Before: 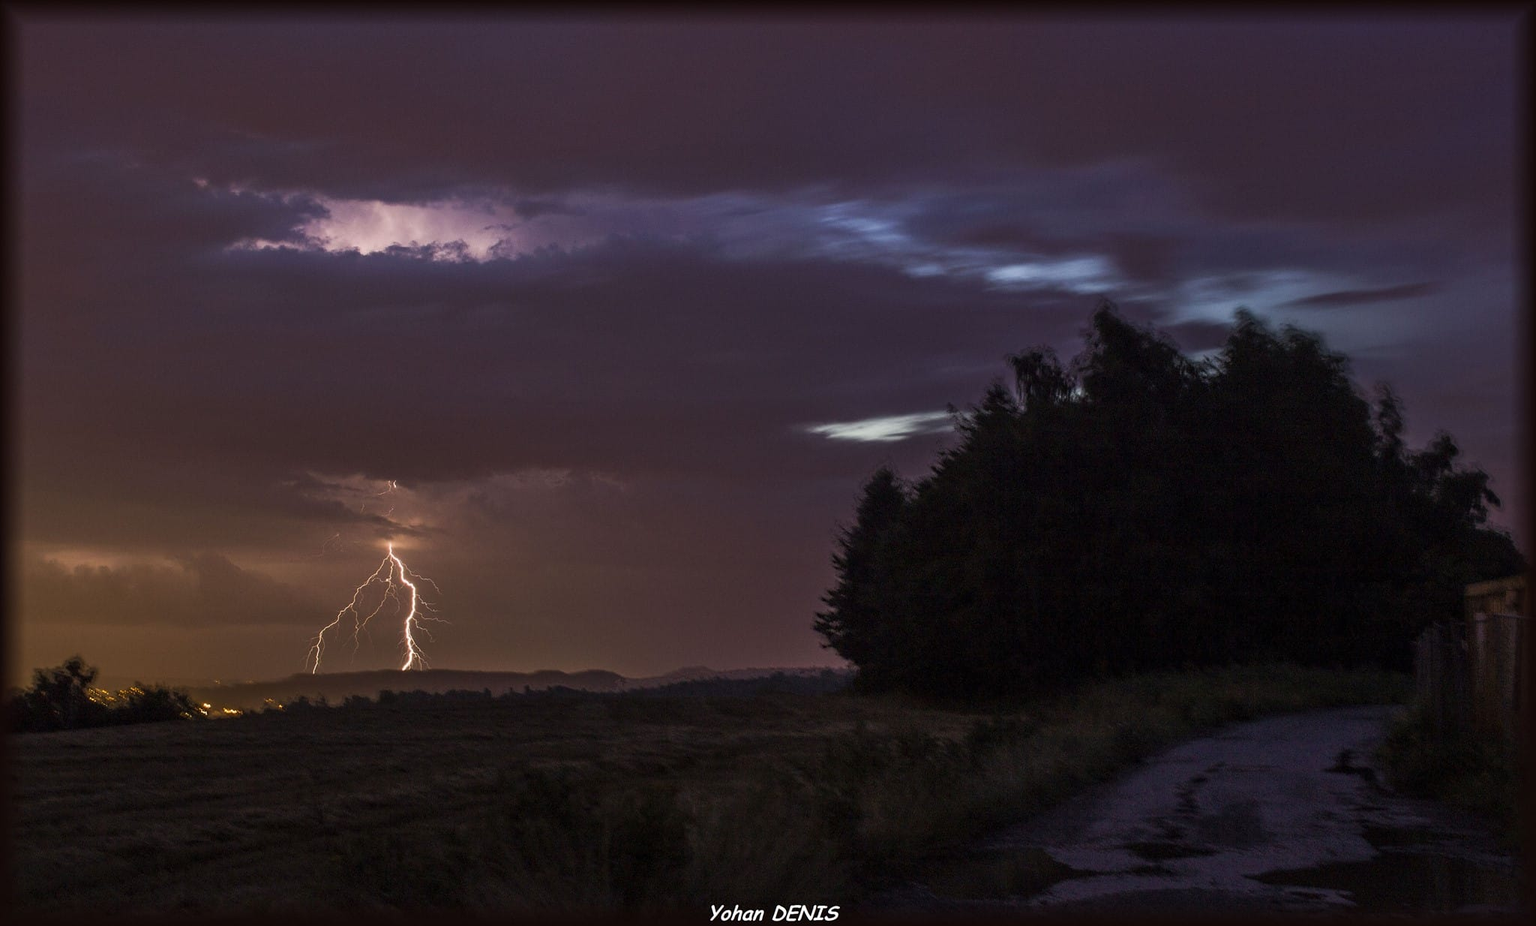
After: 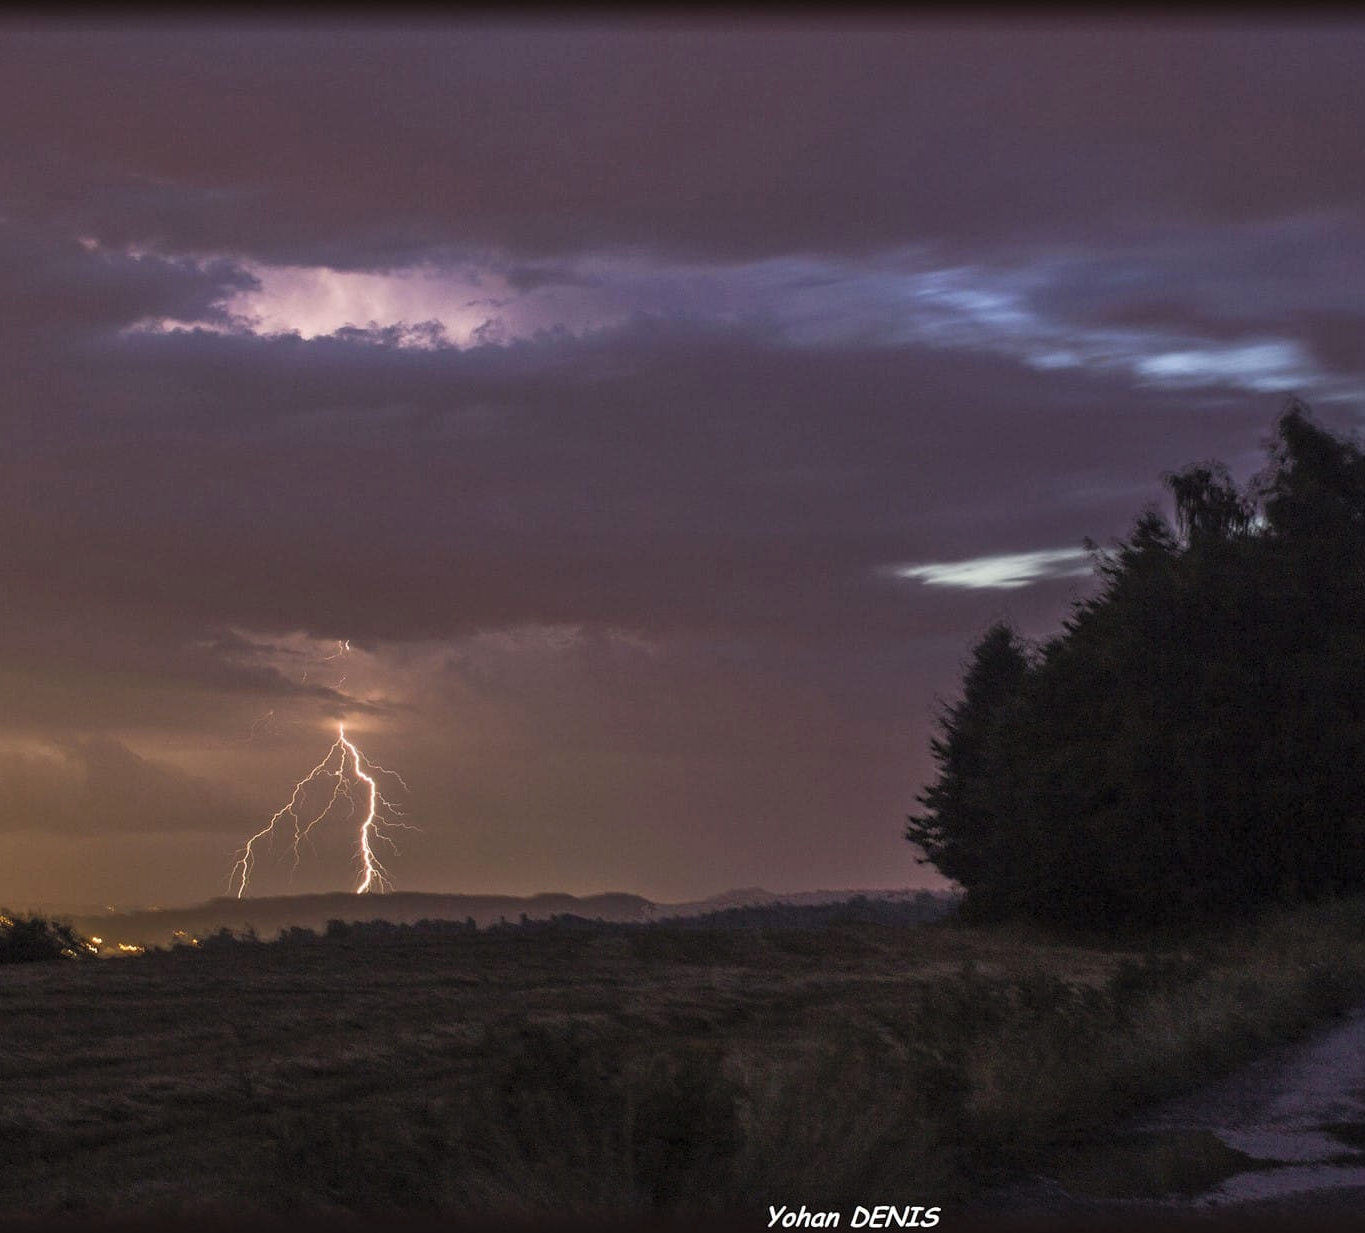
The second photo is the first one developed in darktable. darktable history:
color balance: on, module defaults
crop and rotate: left 8.786%, right 24.548%
contrast brightness saturation: brightness 0.15
